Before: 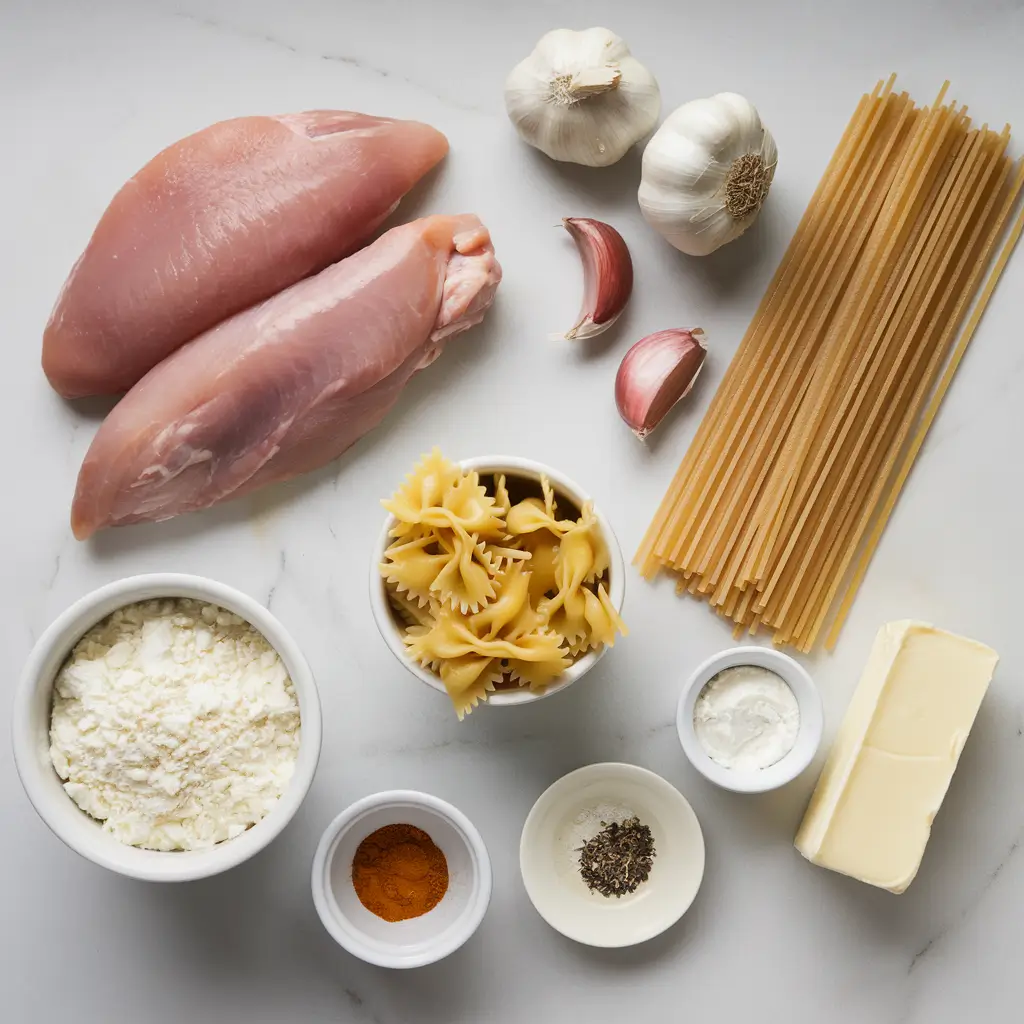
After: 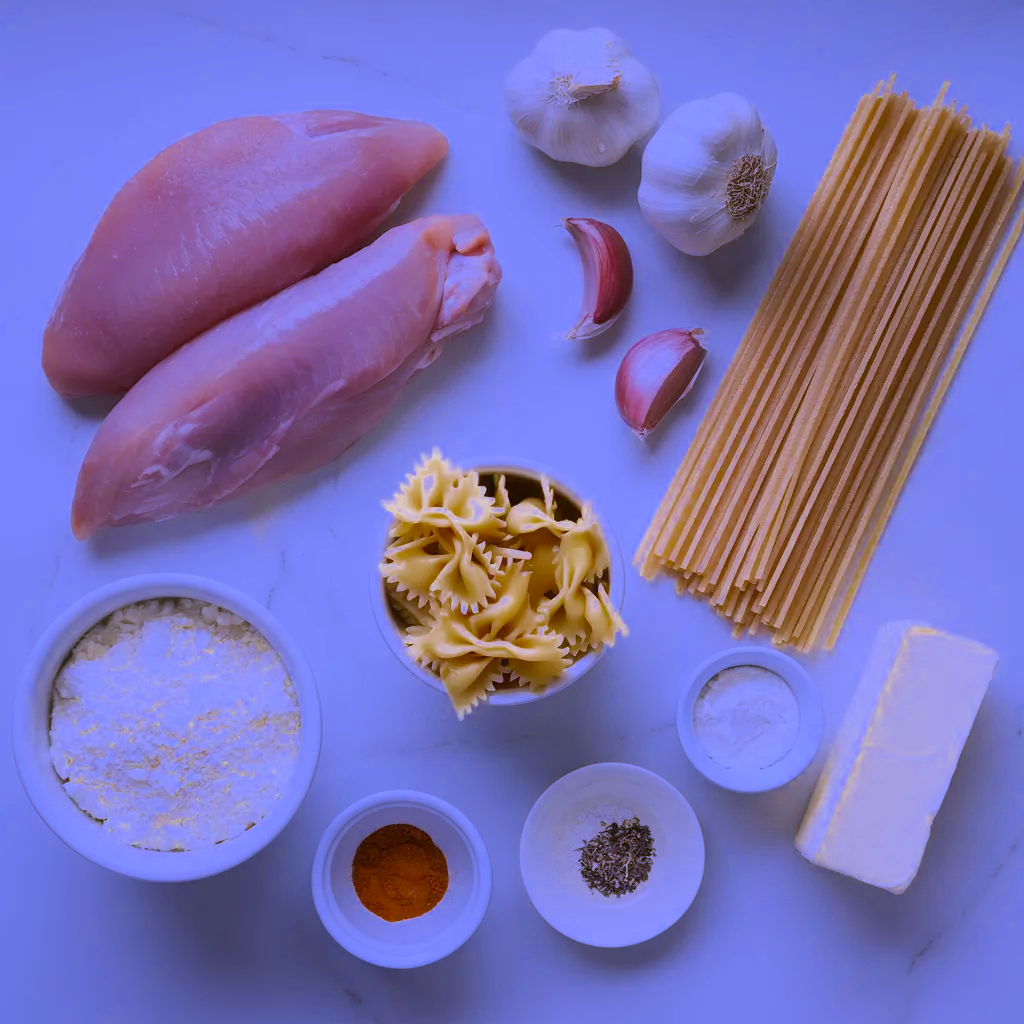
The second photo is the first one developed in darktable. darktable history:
white balance: red 0.98, blue 1.61
color zones: curves: ch0 [(0.27, 0.396) (0.563, 0.504) (0.75, 0.5) (0.787, 0.307)]
